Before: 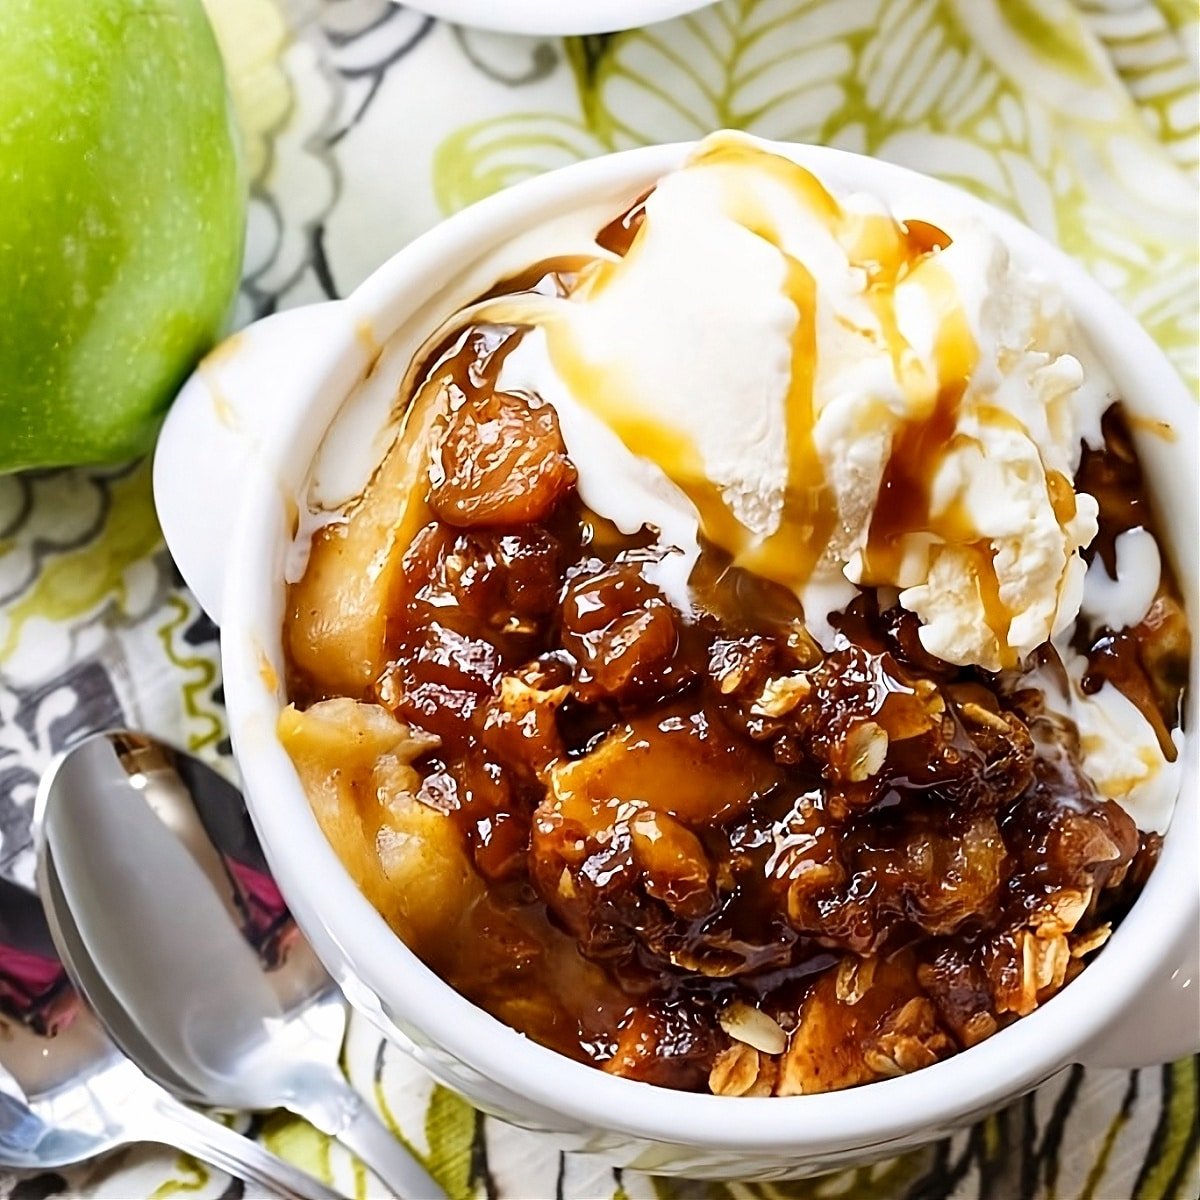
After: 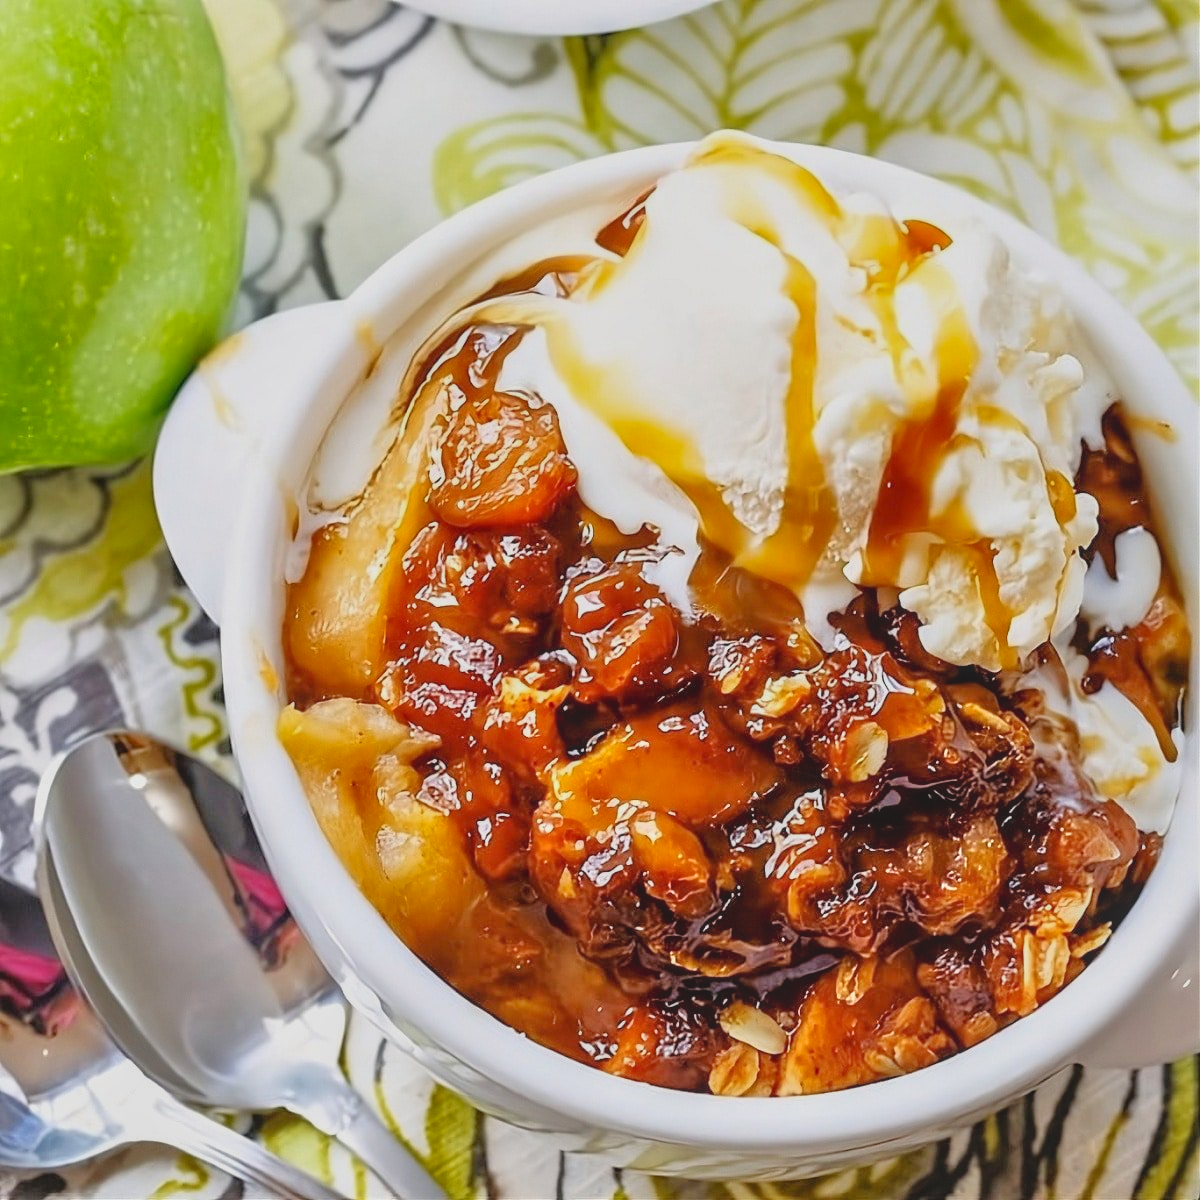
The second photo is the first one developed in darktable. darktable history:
contrast brightness saturation: contrast -0.28
local contrast: detail 130%
tone equalizer: -7 EV 0.15 EV, -6 EV 0.6 EV, -5 EV 1.15 EV, -4 EV 1.33 EV, -3 EV 1.15 EV, -2 EV 0.6 EV, -1 EV 0.15 EV, mask exposure compensation -0.5 EV
